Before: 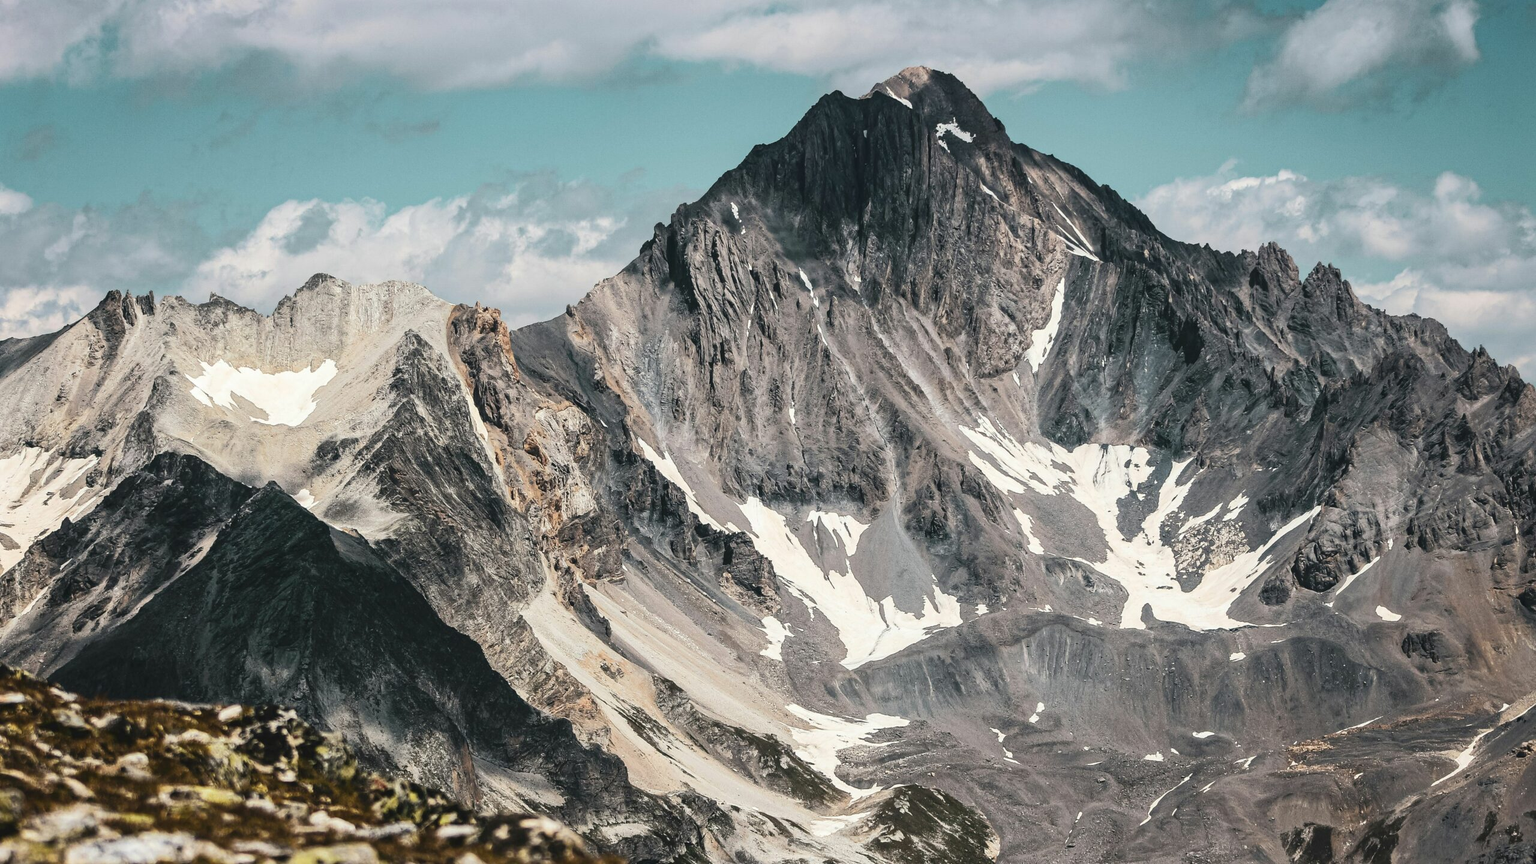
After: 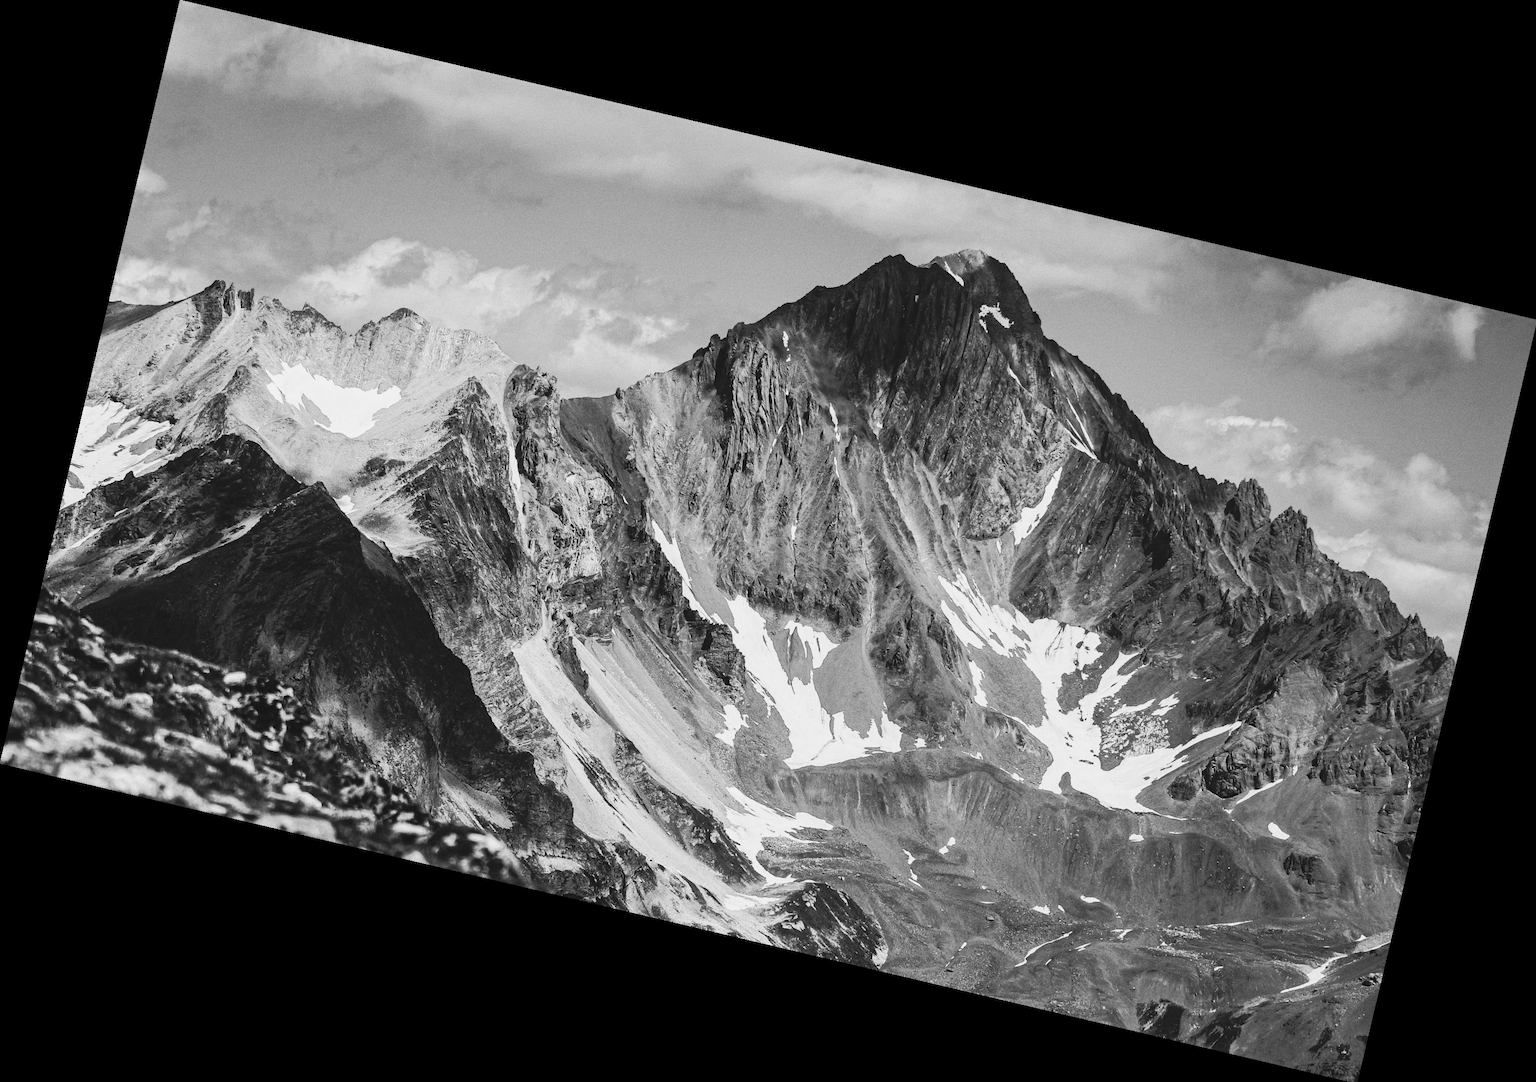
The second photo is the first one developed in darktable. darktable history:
rotate and perspective: rotation 13.27°, automatic cropping off
tone curve: curves: ch0 [(0, 0) (0.003, 0.009) (0.011, 0.019) (0.025, 0.034) (0.044, 0.057) (0.069, 0.082) (0.1, 0.104) (0.136, 0.131) (0.177, 0.165) (0.224, 0.212) (0.277, 0.279) (0.335, 0.342) (0.399, 0.401) (0.468, 0.477) (0.543, 0.572) (0.623, 0.675) (0.709, 0.772) (0.801, 0.85) (0.898, 0.942) (1, 1)], preserve colors none
grain: coarseness 0.09 ISO
monochrome: a 30.25, b 92.03
